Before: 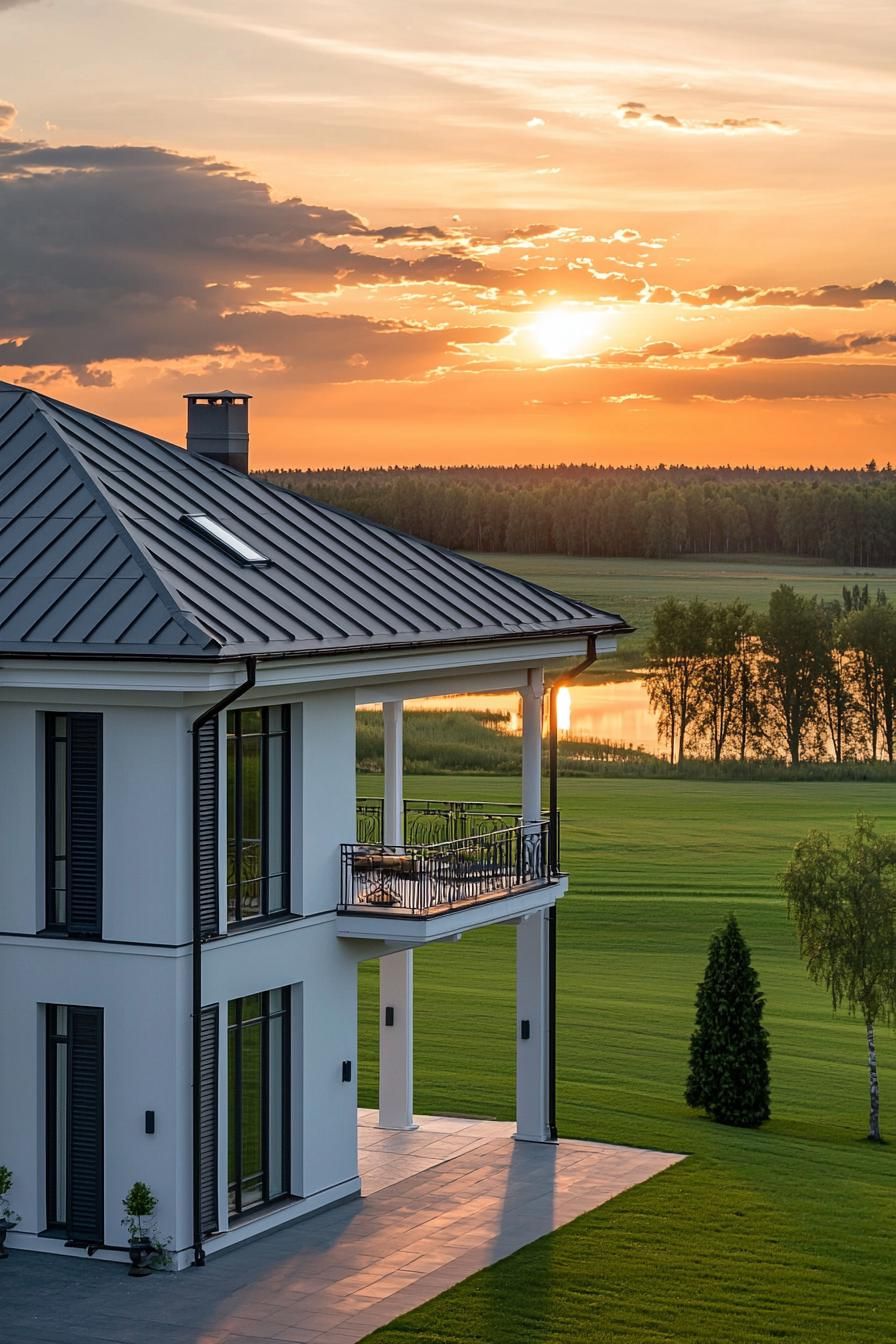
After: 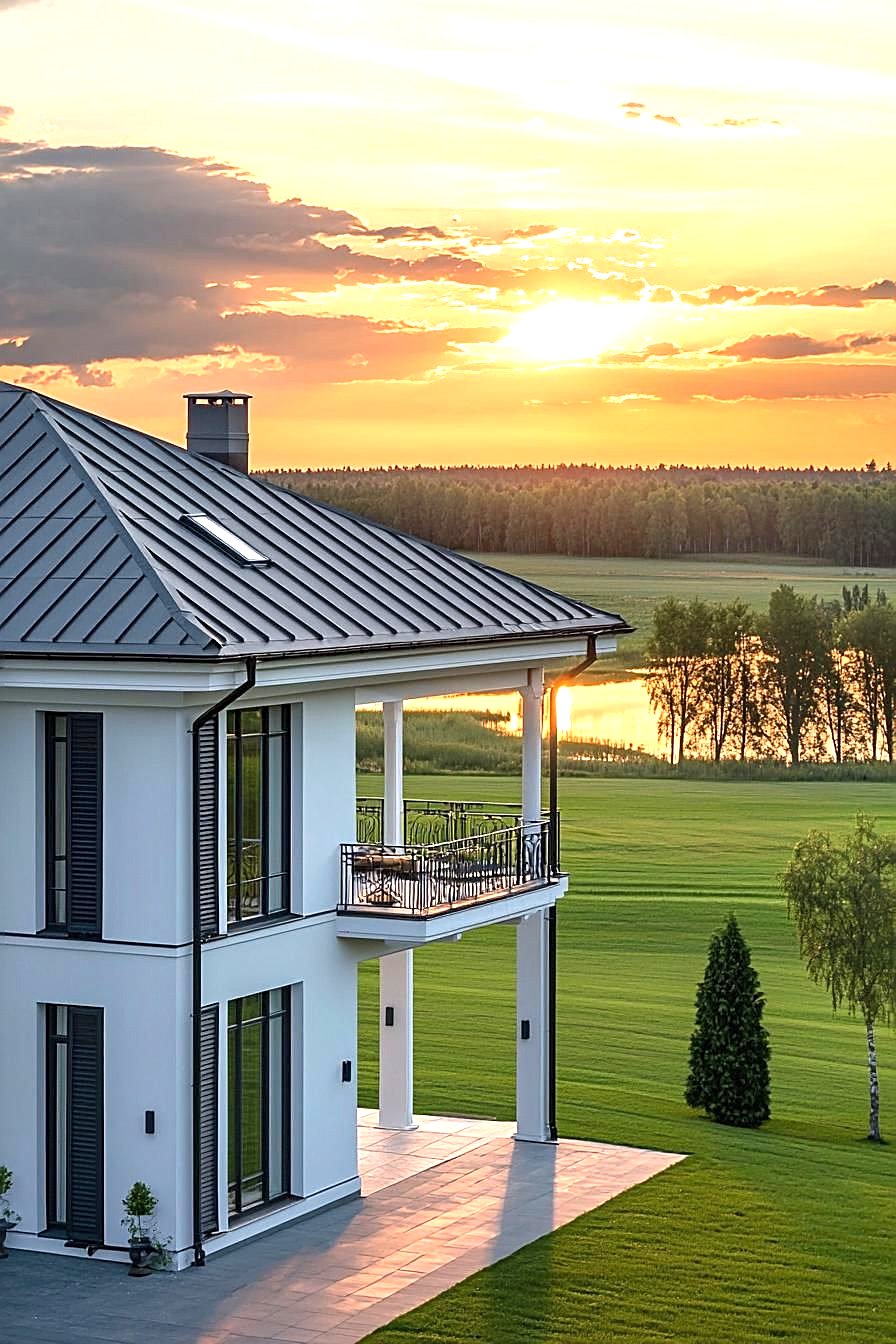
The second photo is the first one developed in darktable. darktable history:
exposure: black level correction 0, exposure 0.952 EV, compensate highlight preservation false
sharpen: on, module defaults
